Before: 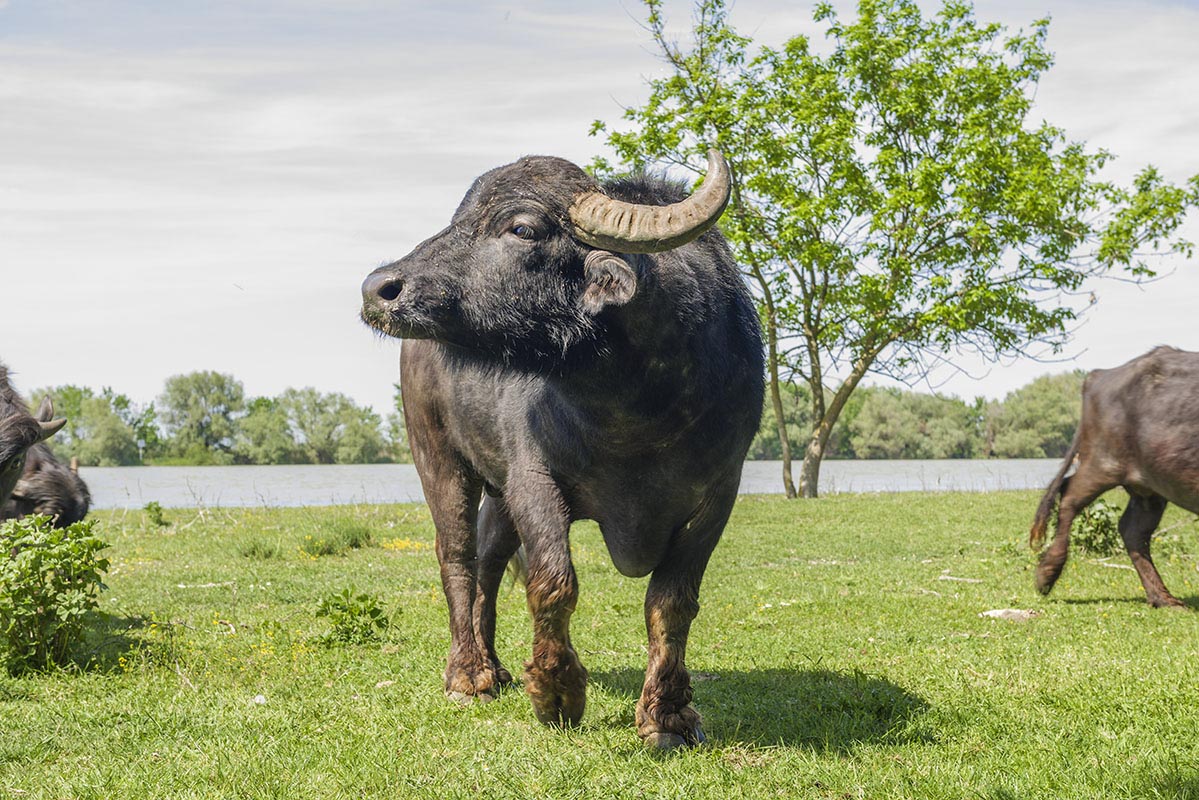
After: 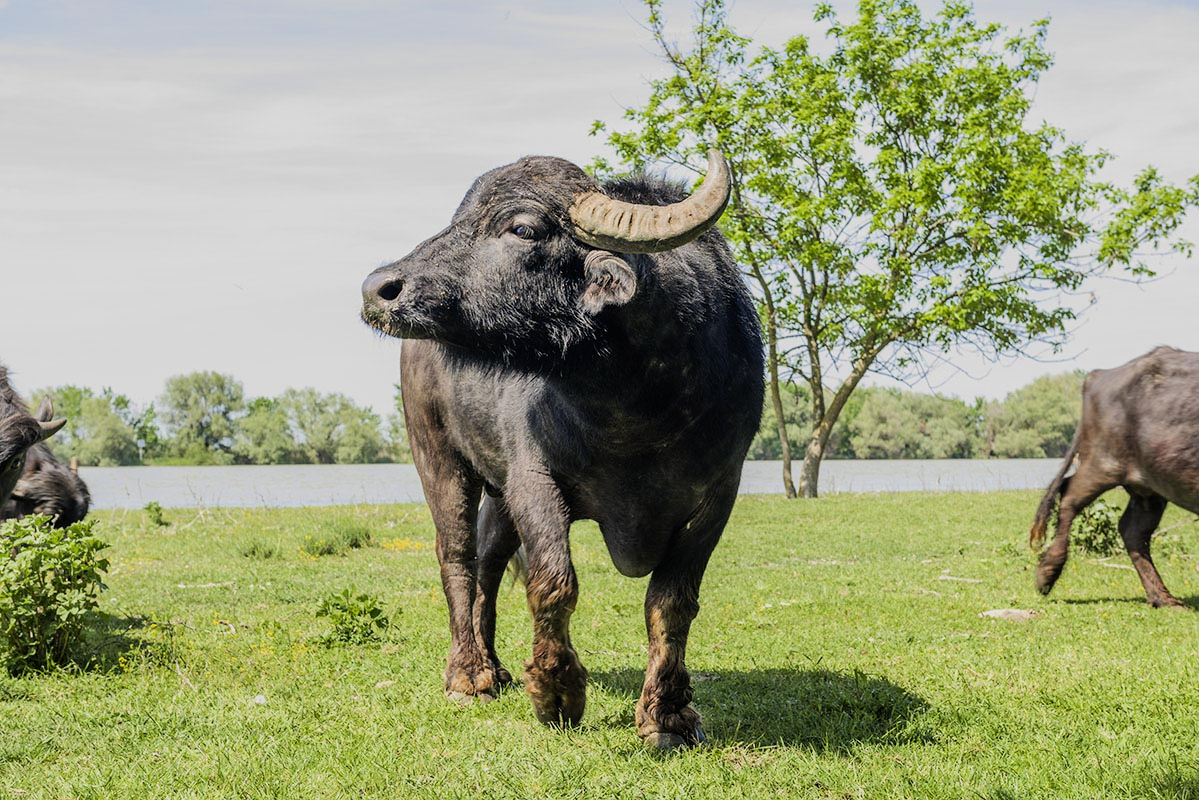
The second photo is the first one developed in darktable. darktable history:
filmic rgb: black relative exposure -7.65 EV, white relative exposure 4.56 EV, hardness 3.61, color science v6 (2022)
tone equalizer: -8 EV -0.417 EV, -7 EV -0.389 EV, -6 EV -0.333 EV, -5 EV -0.222 EV, -3 EV 0.222 EV, -2 EV 0.333 EV, -1 EV 0.389 EV, +0 EV 0.417 EV, edges refinement/feathering 500, mask exposure compensation -1.57 EV, preserve details no
